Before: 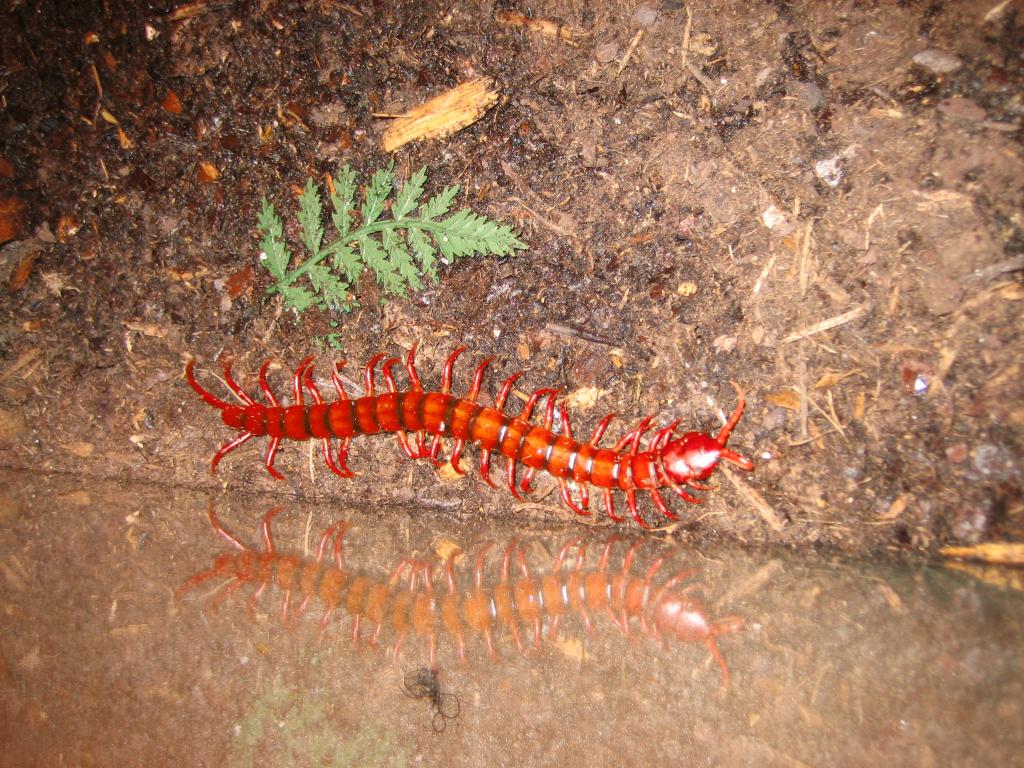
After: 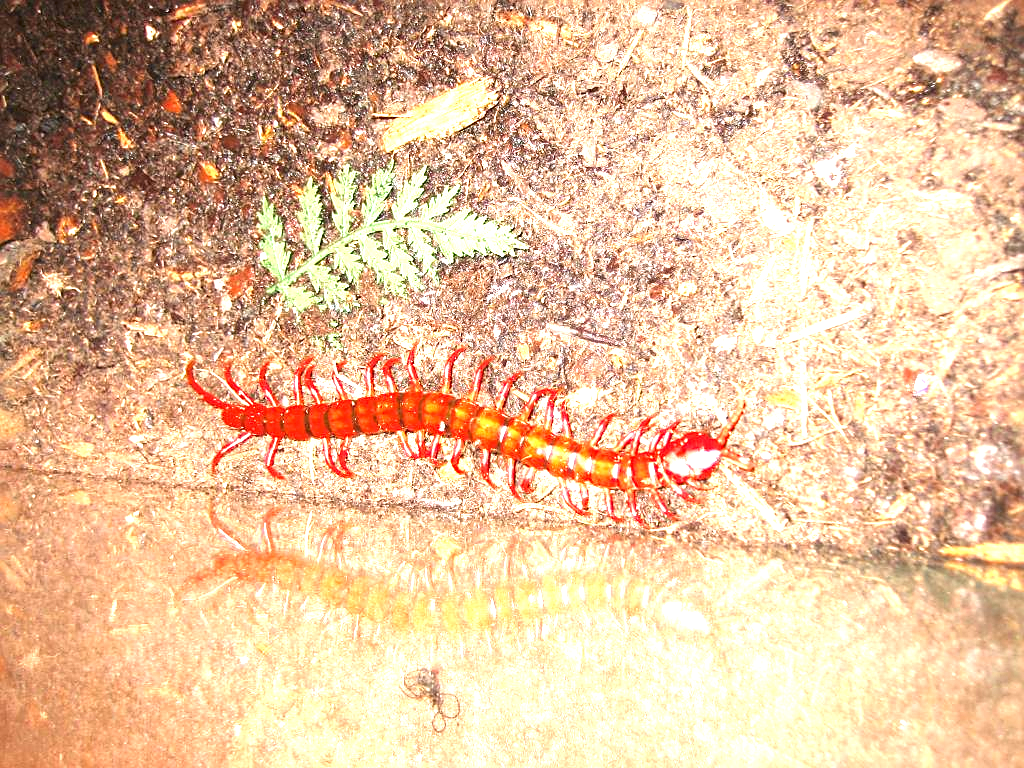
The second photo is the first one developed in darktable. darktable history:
exposure: black level correction 0, exposure 1.741 EV, compensate exposure bias true, compensate highlight preservation false
sharpen: on, module defaults
